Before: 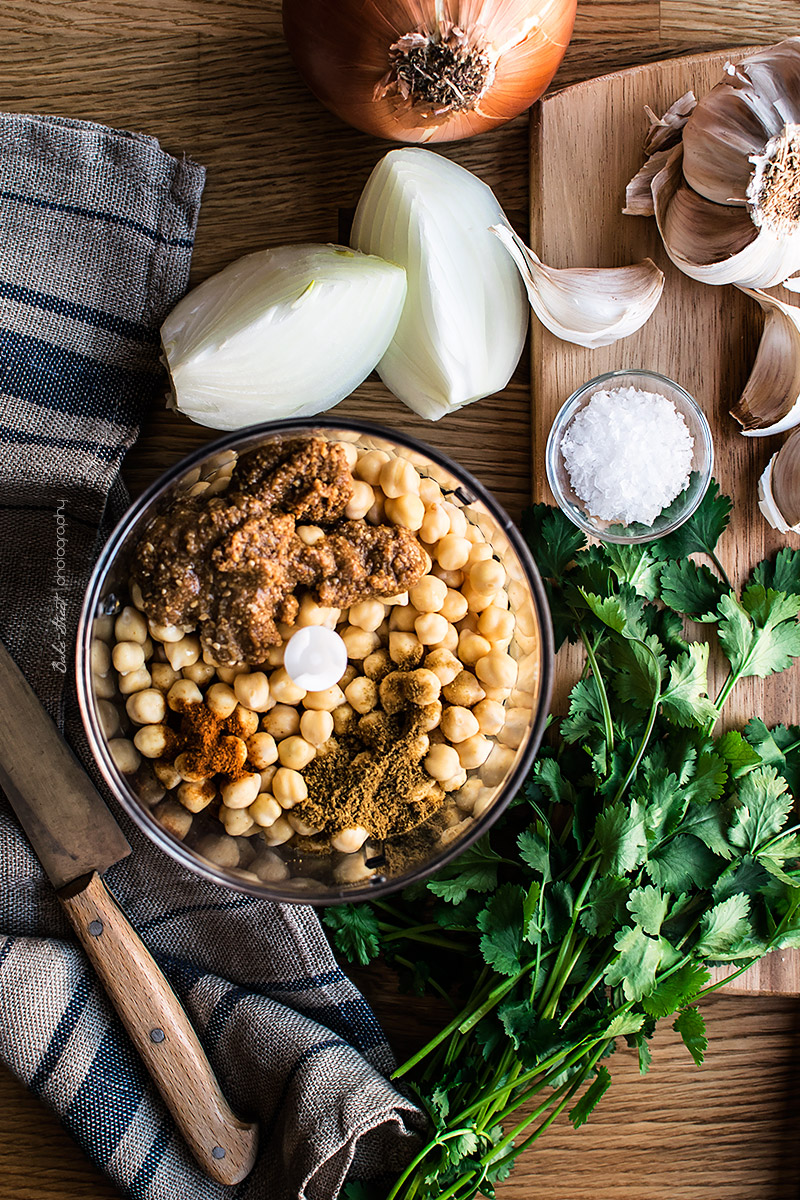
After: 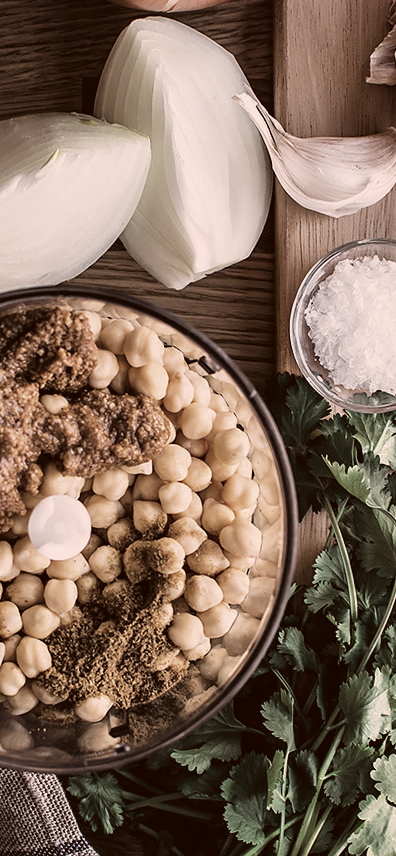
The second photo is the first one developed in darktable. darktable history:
color correction: highlights a* 10.25, highlights b* 9.67, shadows a* 7.92, shadows b* 8.06, saturation 0.799
crop: left 32.053%, top 10.992%, right 18.435%, bottom 17.609%
shadows and highlights: shadows 40.12, highlights -55.09, low approximation 0.01, soften with gaussian
contrast brightness saturation: contrast -0.042, saturation -0.41
color zones: curves: ch0 [(0, 0.5) (0.125, 0.4) (0.25, 0.5) (0.375, 0.4) (0.5, 0.4) (0.625, 0.35) (0.75, 0.35) (0.875, 0.5)]; ch1 [(0, 0.35) (0.125, 0.45) (0.25, 0.35) (0.375, 0.35) (0.5, 0.35) (0.625, 0.35) (0.75, 0.45) (0.875, 0.35)]; ch2 [(0, 0.6) (0.125, 0.5) (0.25, 0.5) (0.375, 0.6) (0.5, 0.6) (0.625, 0.5) (0.75, 0.5) (0.875, 0.5)]
